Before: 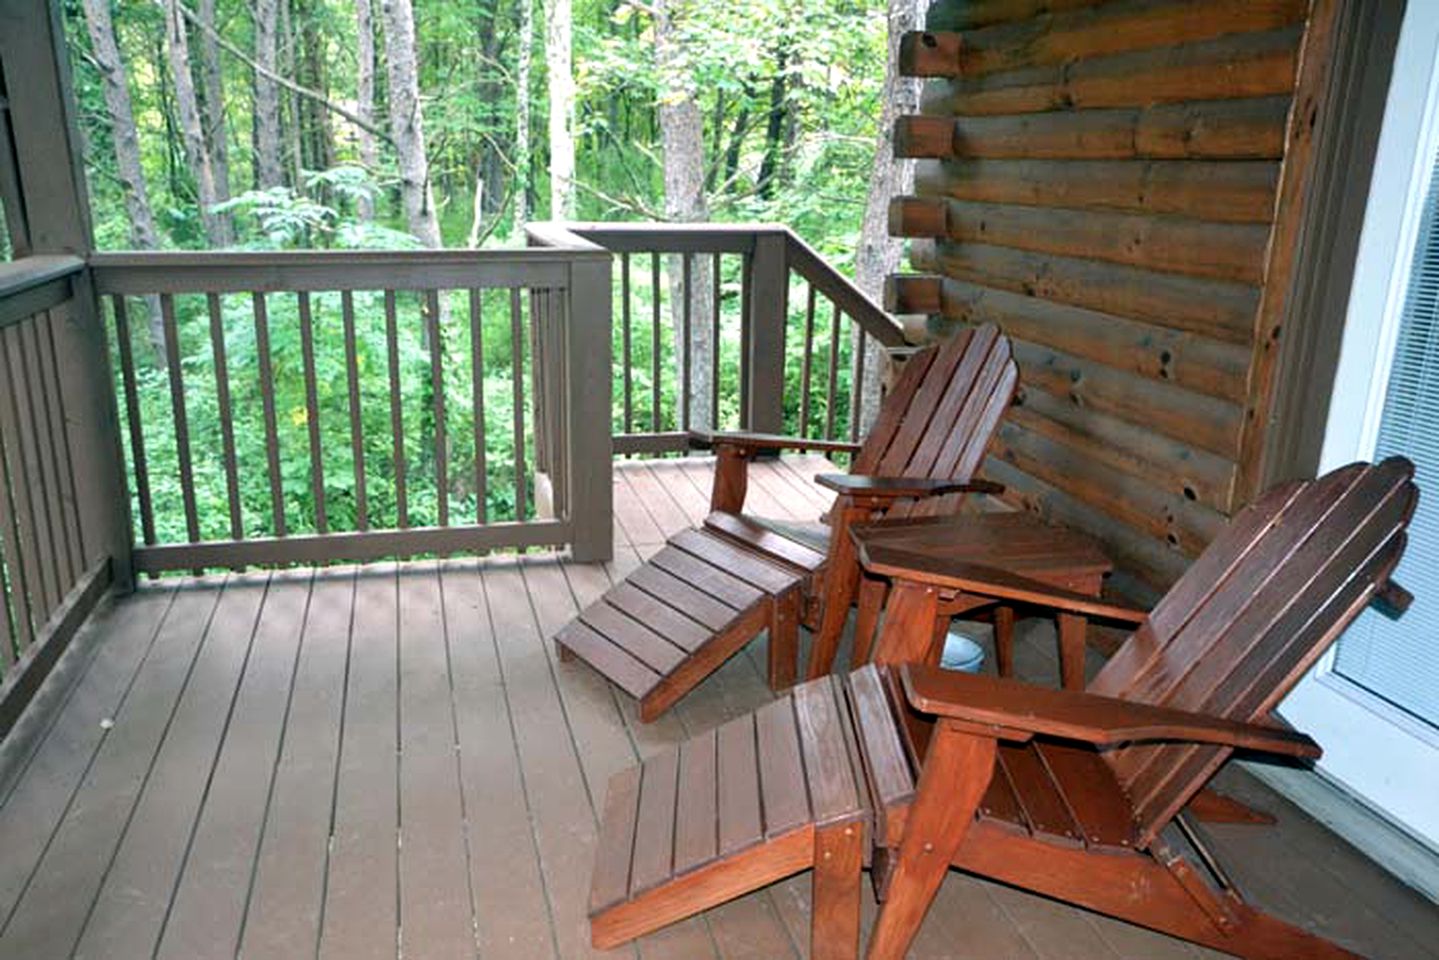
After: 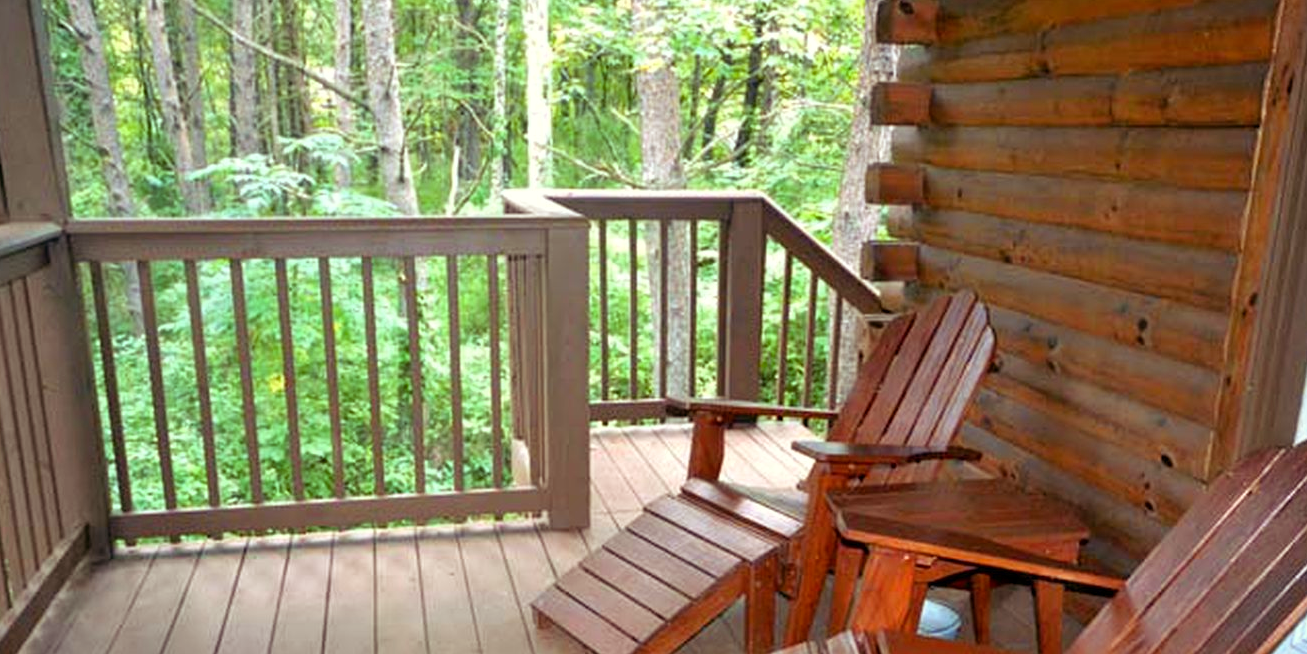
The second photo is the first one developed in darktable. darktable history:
crop: left 1.611%, top 3.445%, right 7.544%, bottom 28.42%
color balance rgb: shadows lift › luminance 0.631%, shadows lift › chroma 6.738%, shadows lift › hue 297.26°, power › luminance 9.876%, power › chroma 2.803%, power › hue 59.44°, perceptual saturation grading › global saturation 2.676%, global vibrance 15.183%
